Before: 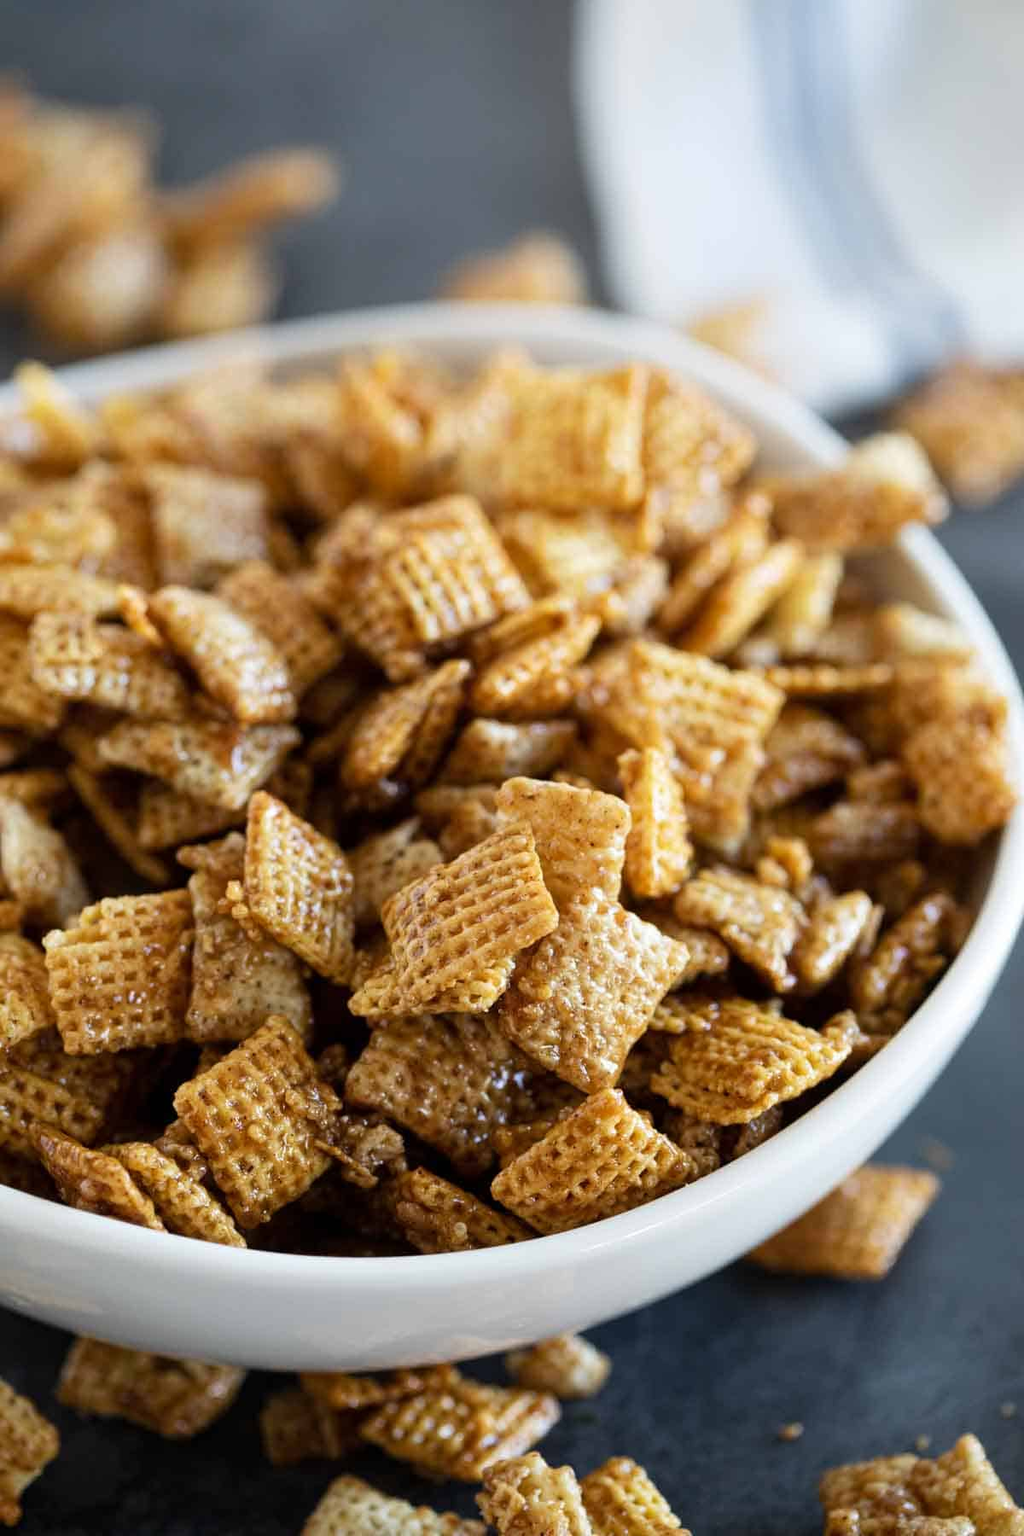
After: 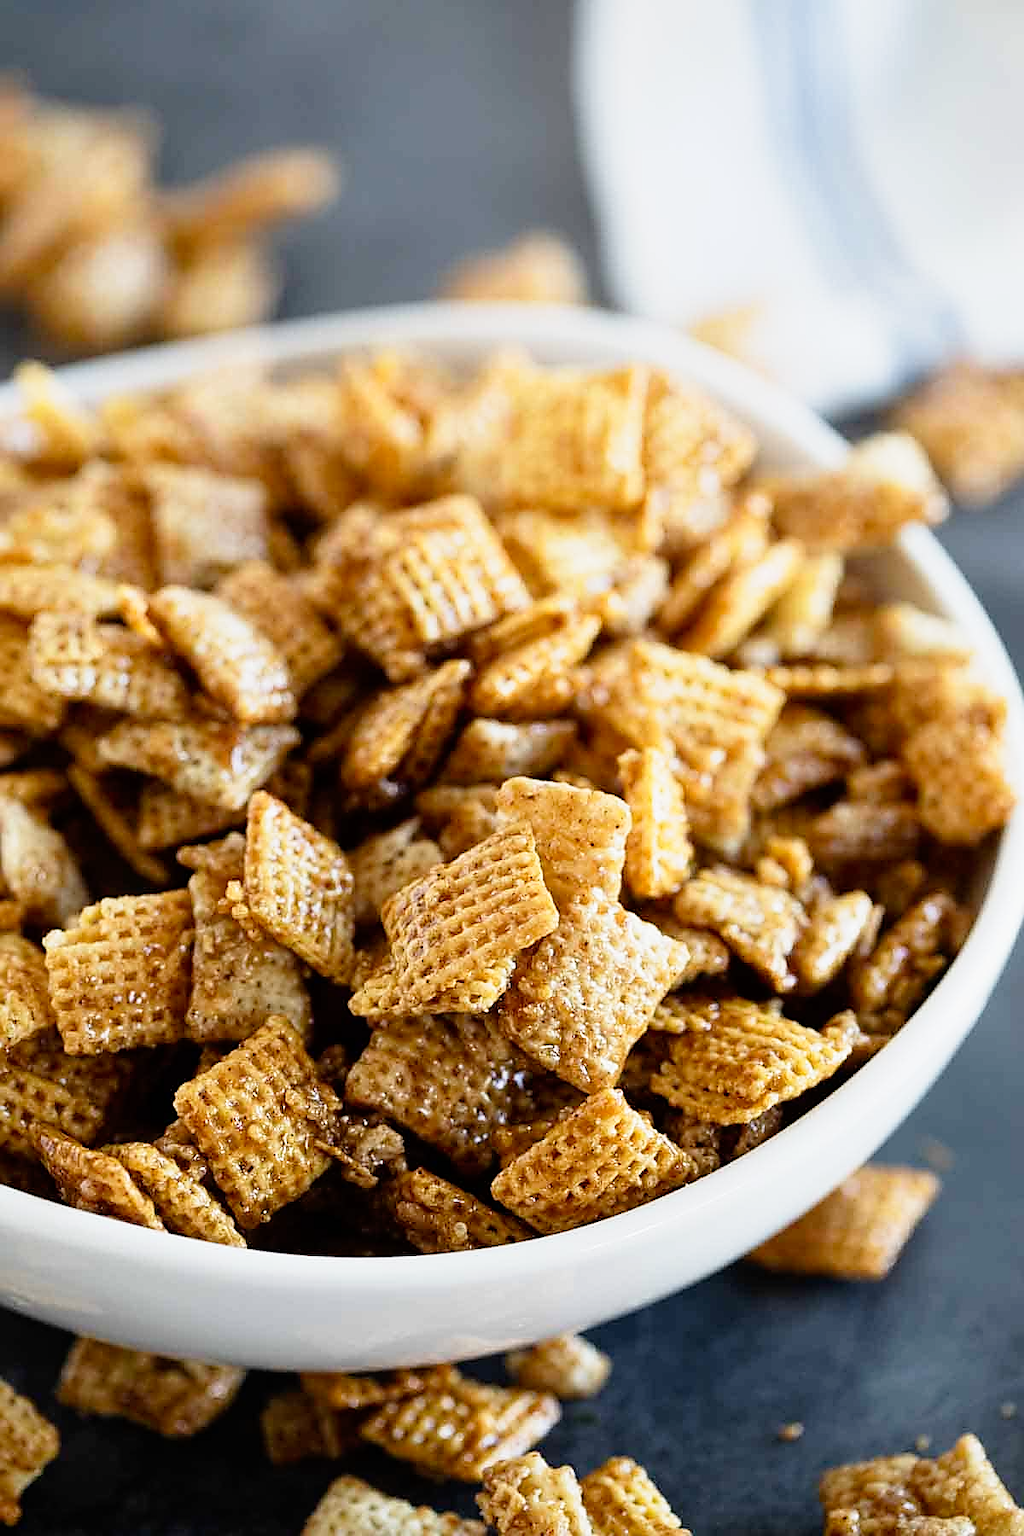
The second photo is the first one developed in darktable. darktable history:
tone curve: curves: ch0 [(0, 0) (0.062, 0.037) (0.142, 0.138) (0.359, 0.419) (0.469, 0.544) (0.634, 0.722) (0.839, 0.909) (0.998, 0.978)]; ch1 [(0, 0) (0.437, 0.408) (0.472, 0.47) (0.502, 0.503) (0.527, 0.523) (0.559, 0.573) (0.608, 0.665) (0.669, 0.748) (0.859, 0.899) (1, 1)]; ch2 [(0, 0) (0.33, 0.301) (0.421, 0.443) (0.473, 0.498) (0.502, 0.5) (0.535, 0.531) (0.575, 0.603) (0.608, 0.667) (1, 1)], preserve colors none
sharpen: radius 1.378, amount 1.266, threshold 0.753
